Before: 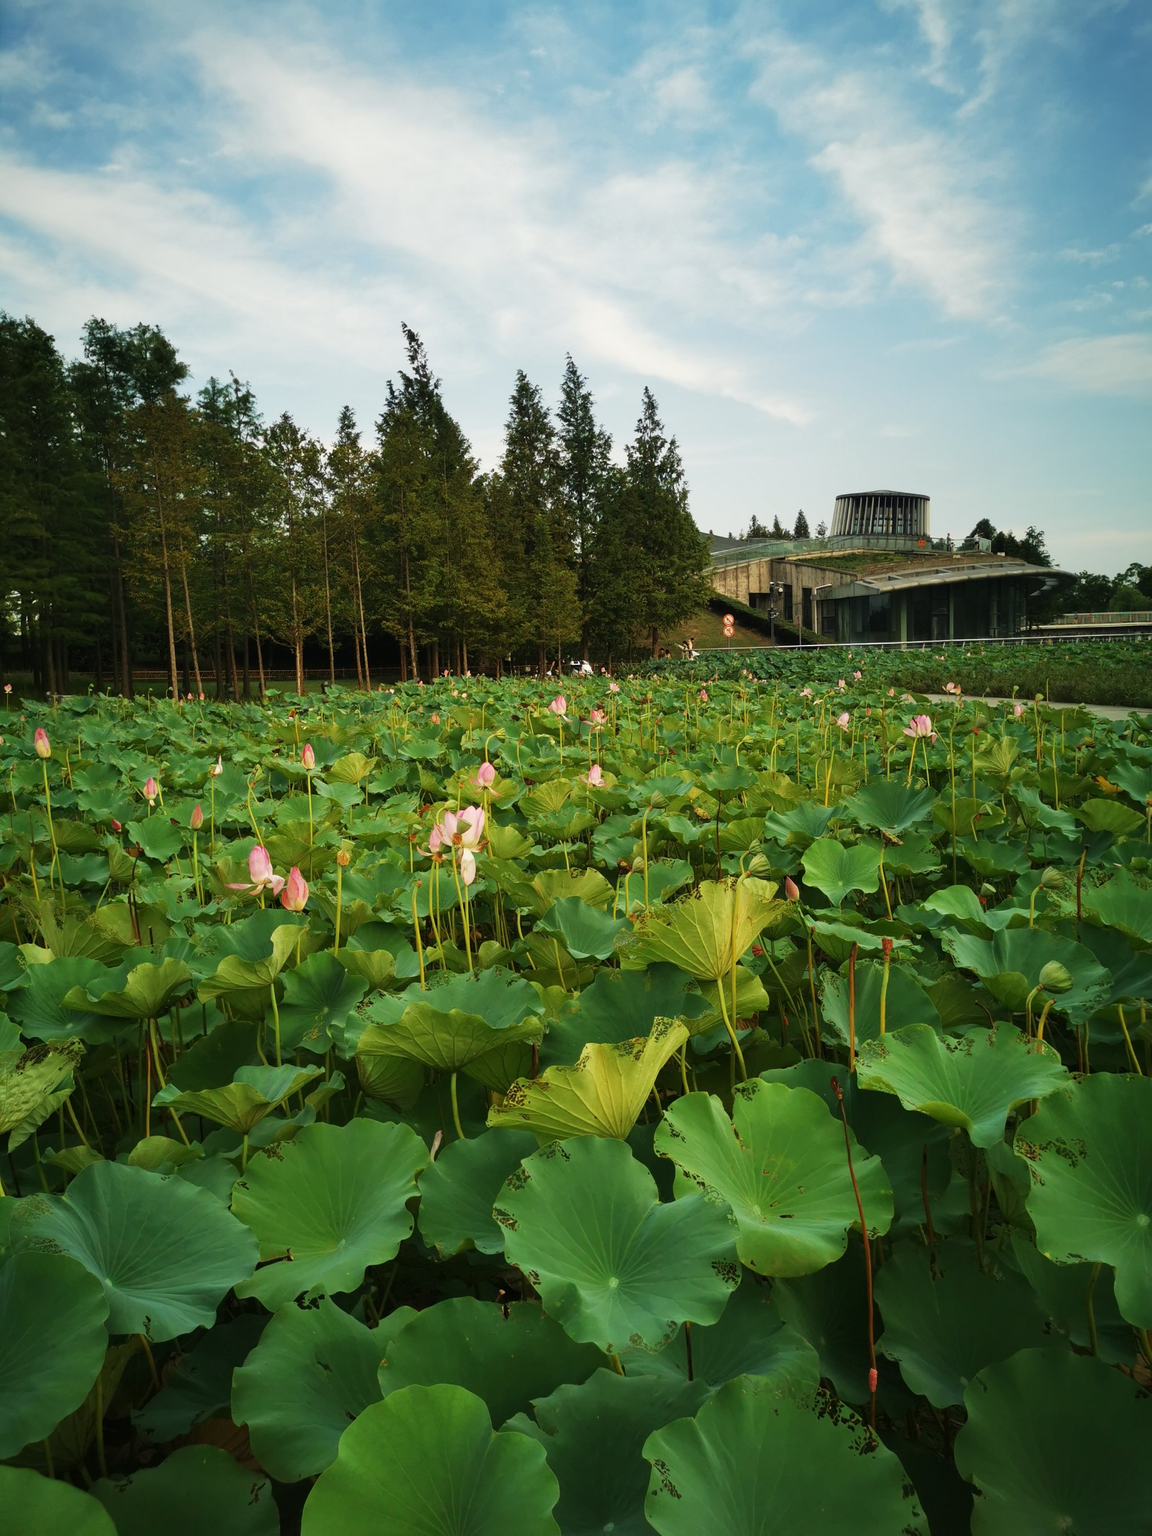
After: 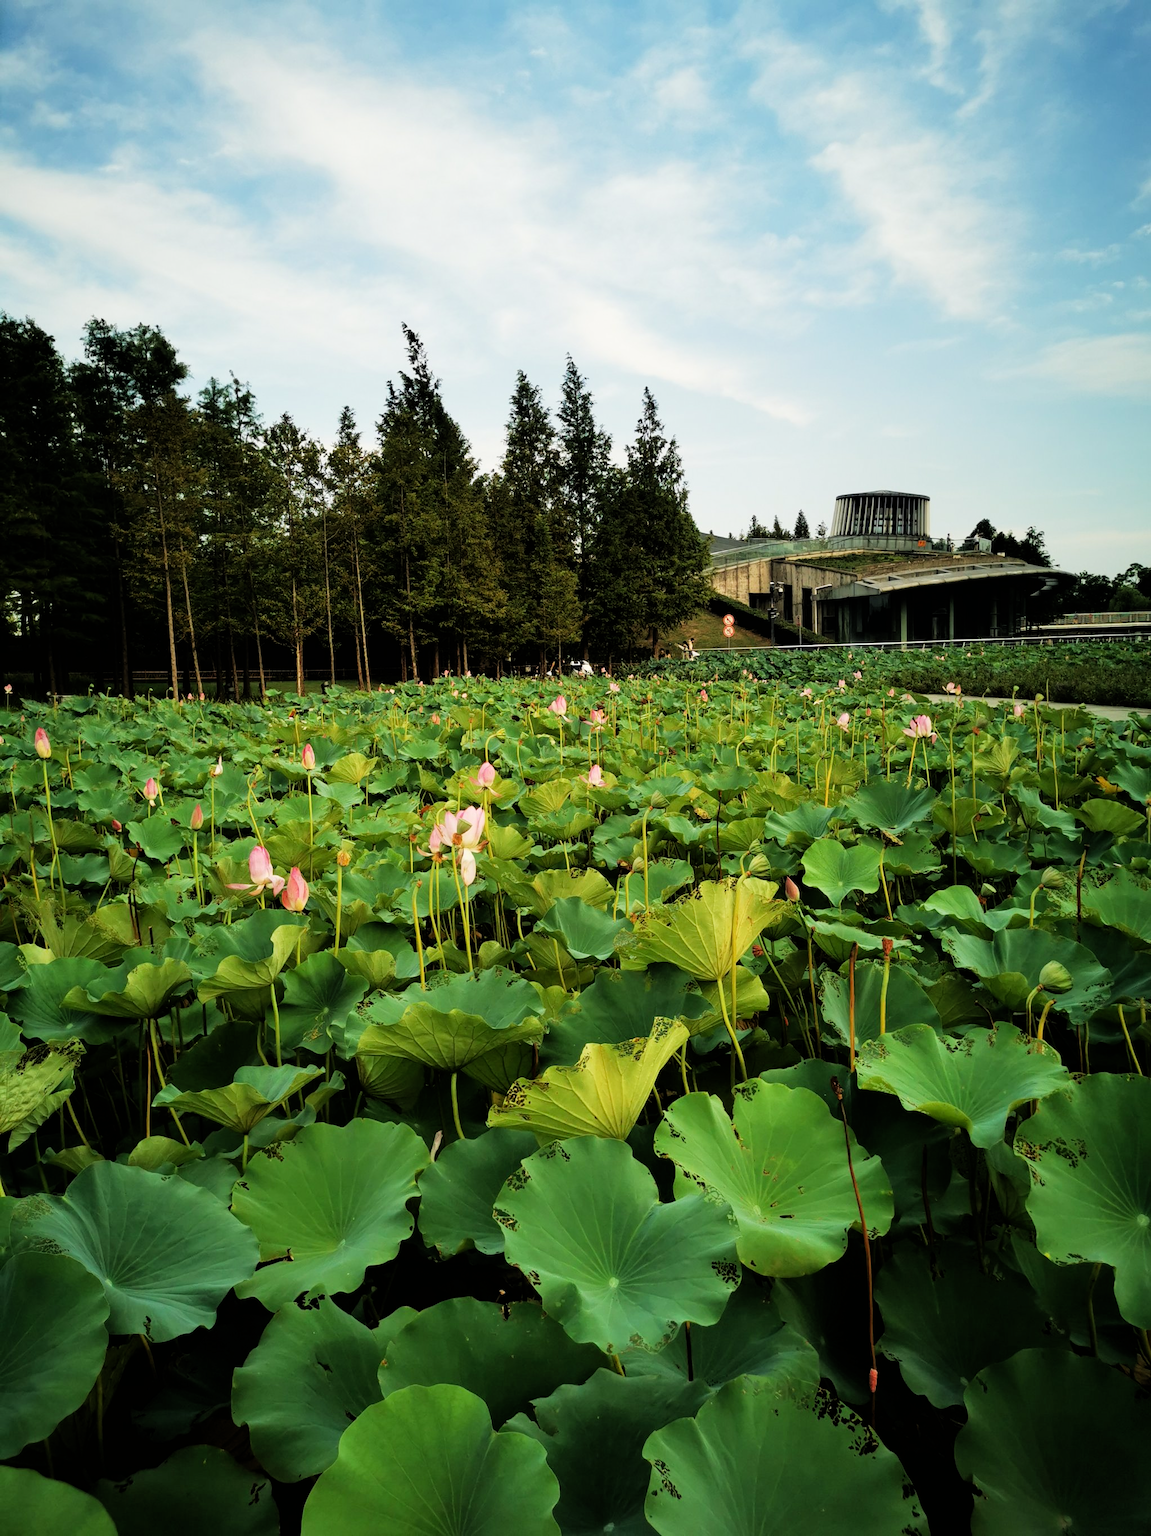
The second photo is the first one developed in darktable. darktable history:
filmic rgb: black relative exposure -5.08 EV, white relative exposure 3.95 EV, hardness 2.88, contrast 1.094
levels: mode automatic, levels [0.016, 0.5, 0.996]
